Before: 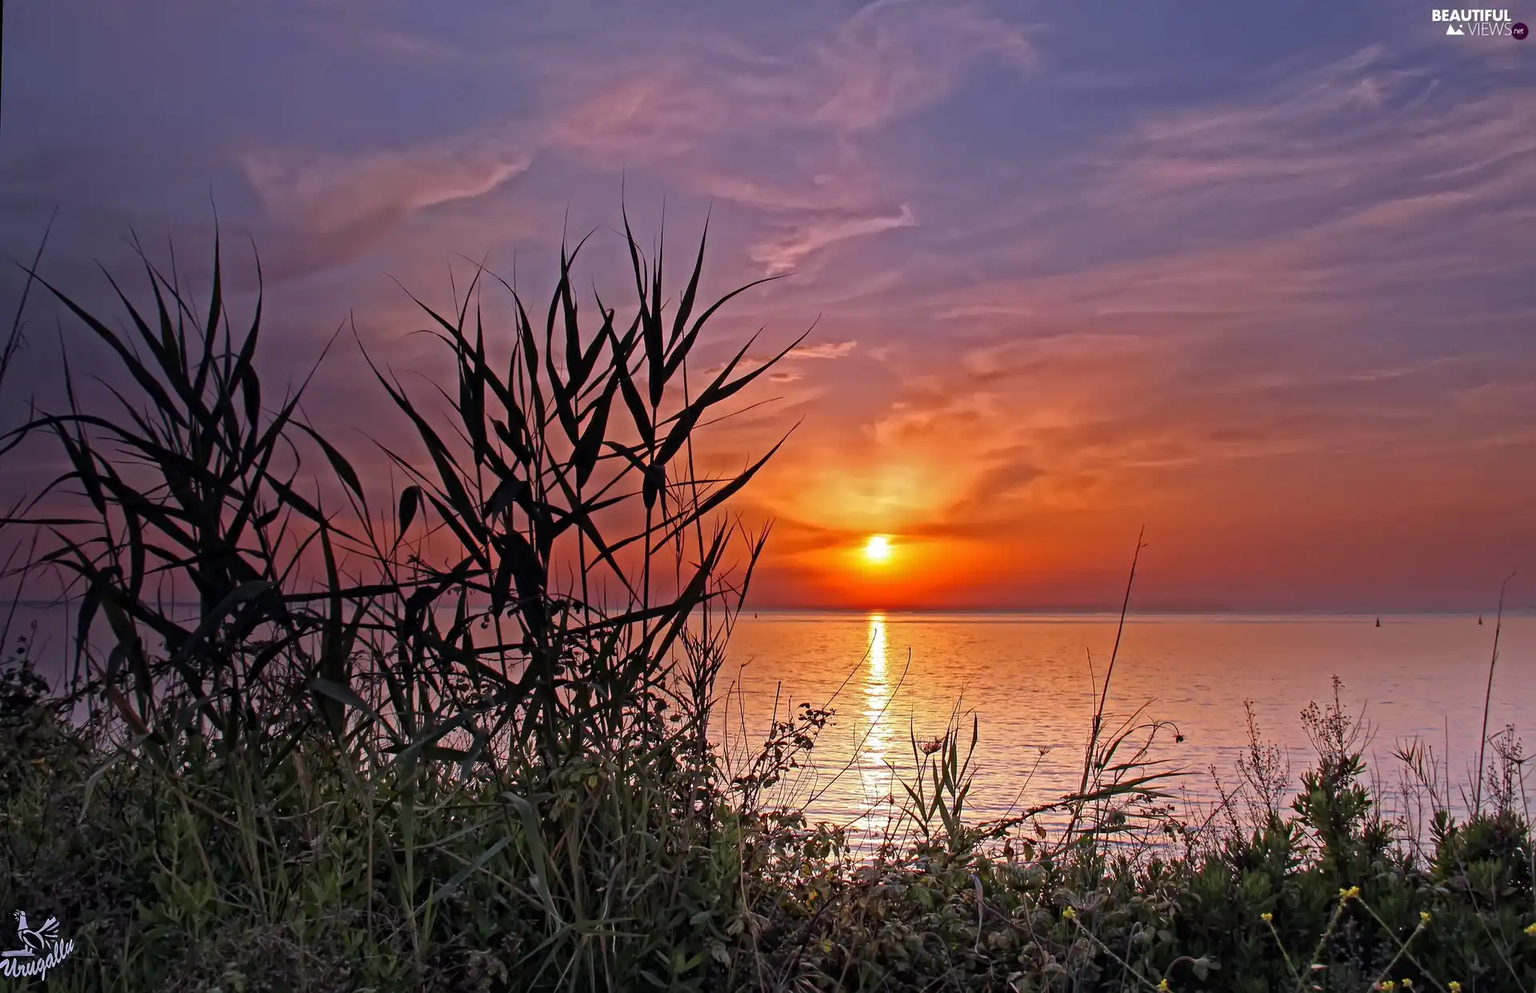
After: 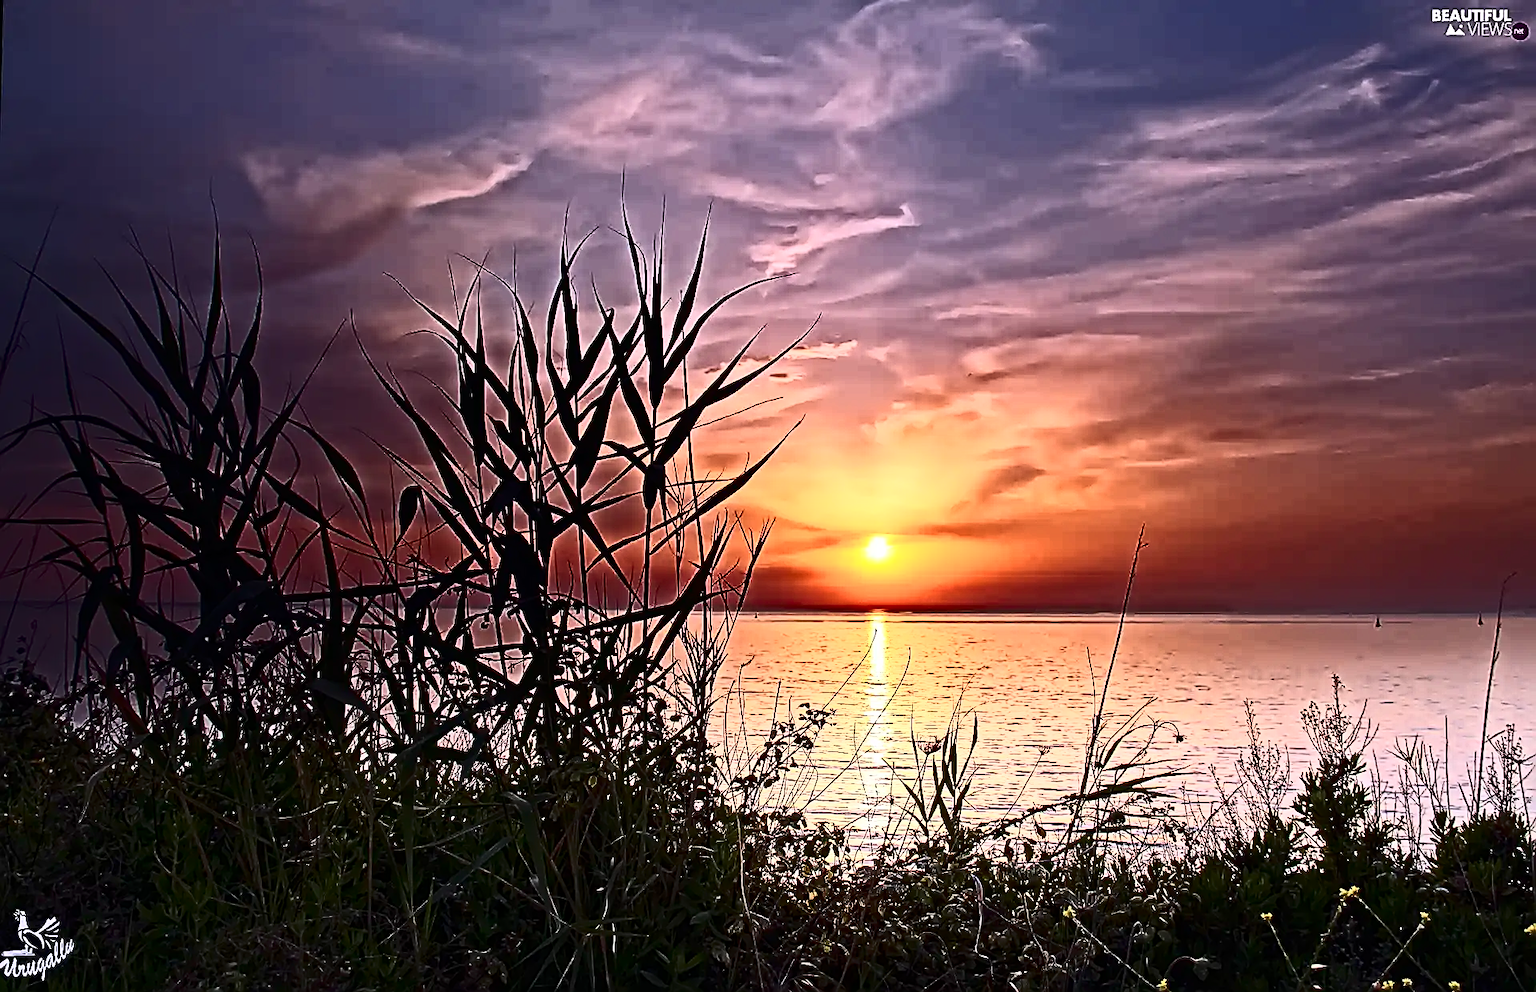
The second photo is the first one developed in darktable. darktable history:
sharpen: amount 0.988
contrast brightness saturation: contrast 0.928, brightness 0.199
